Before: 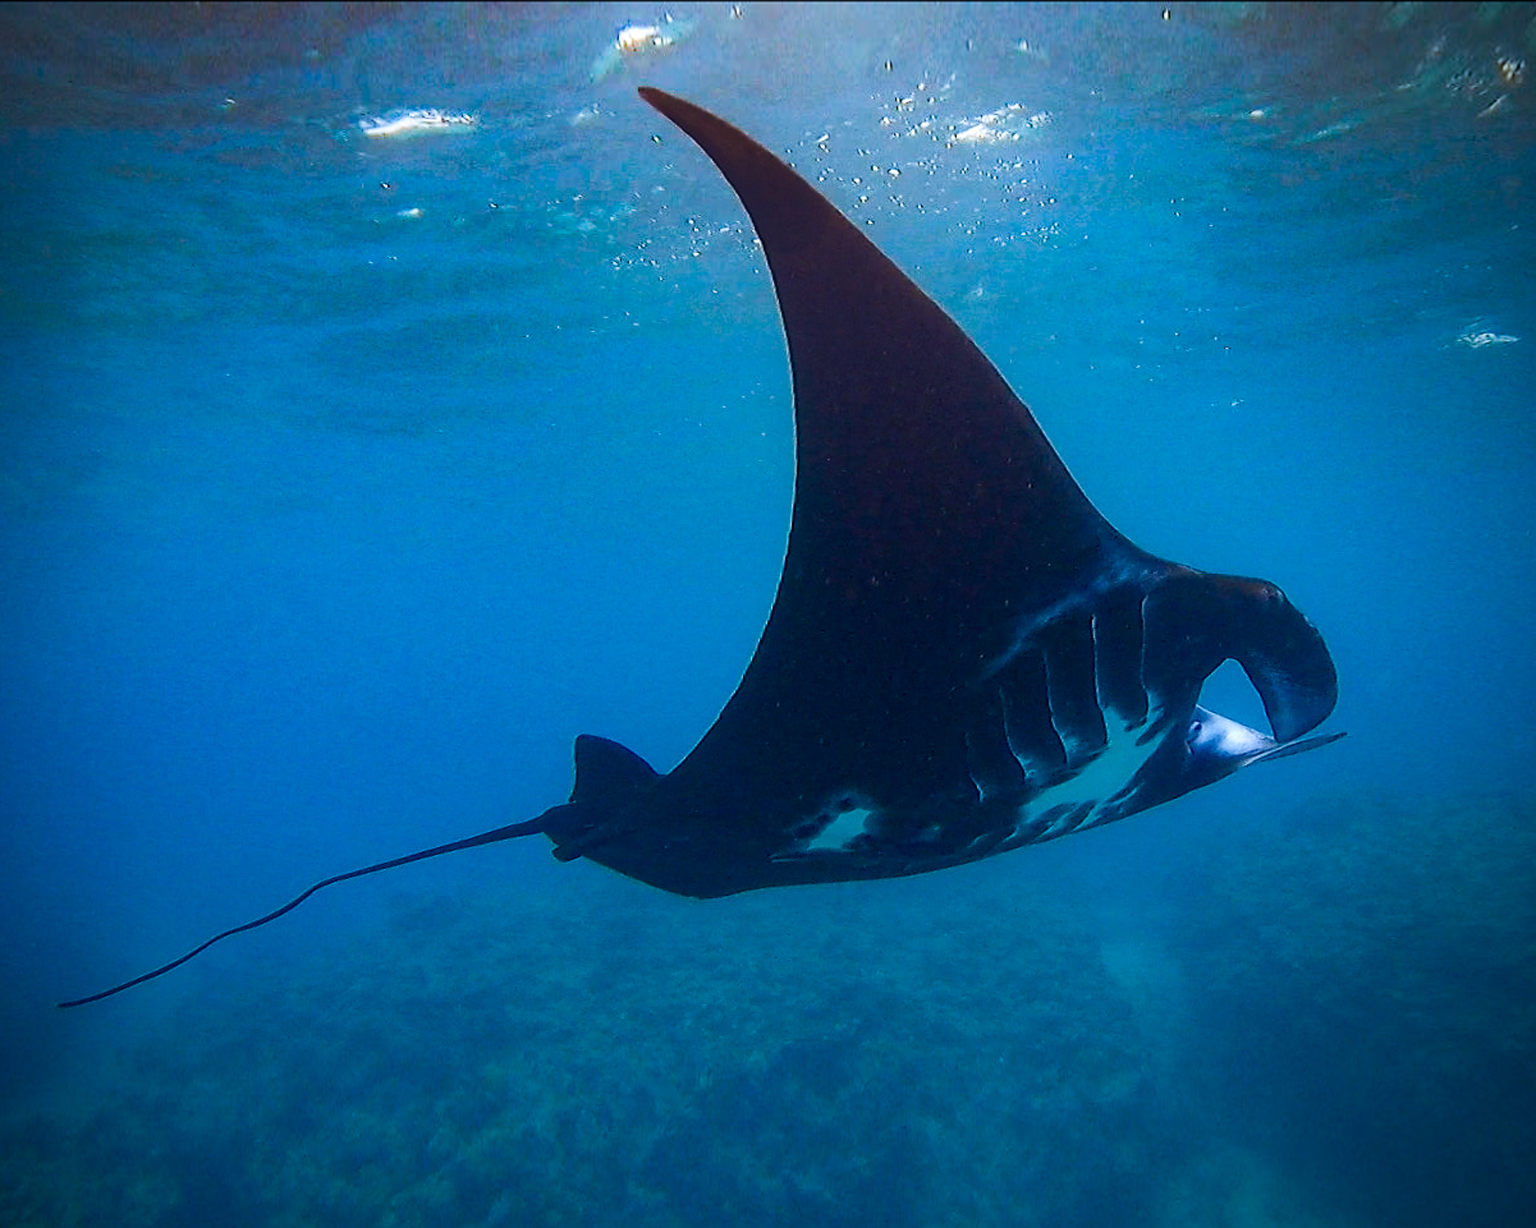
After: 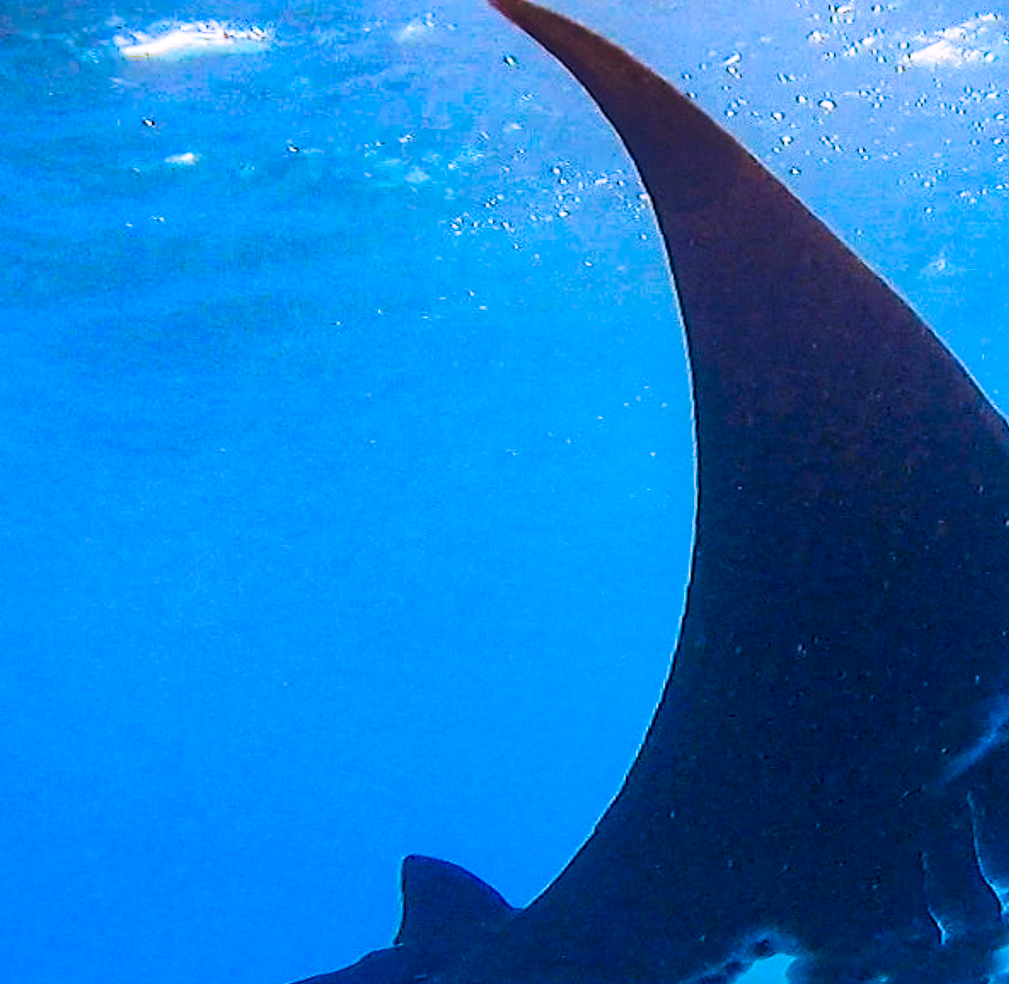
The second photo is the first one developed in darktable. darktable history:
local contrast: detail 130%
crop: left 17.835%, top 7.675%, right 32.881%, bottom 32.213%
exposure: black level correction 0, exposure 1.015 EV, compensate exposure bias true, compensate highlight preservation false
filmic rgb: white relative exposure 3.9 EV, hardness 4.26
contrast brightness saturation: brightness -0.02, saturation 0.35
color correction: highlights a* 4.02, highlights b* 4.98, shadows a* -7.55, shadows b* 4.98
white balance: red 0.967, blue 1.119, emerald 0.756
